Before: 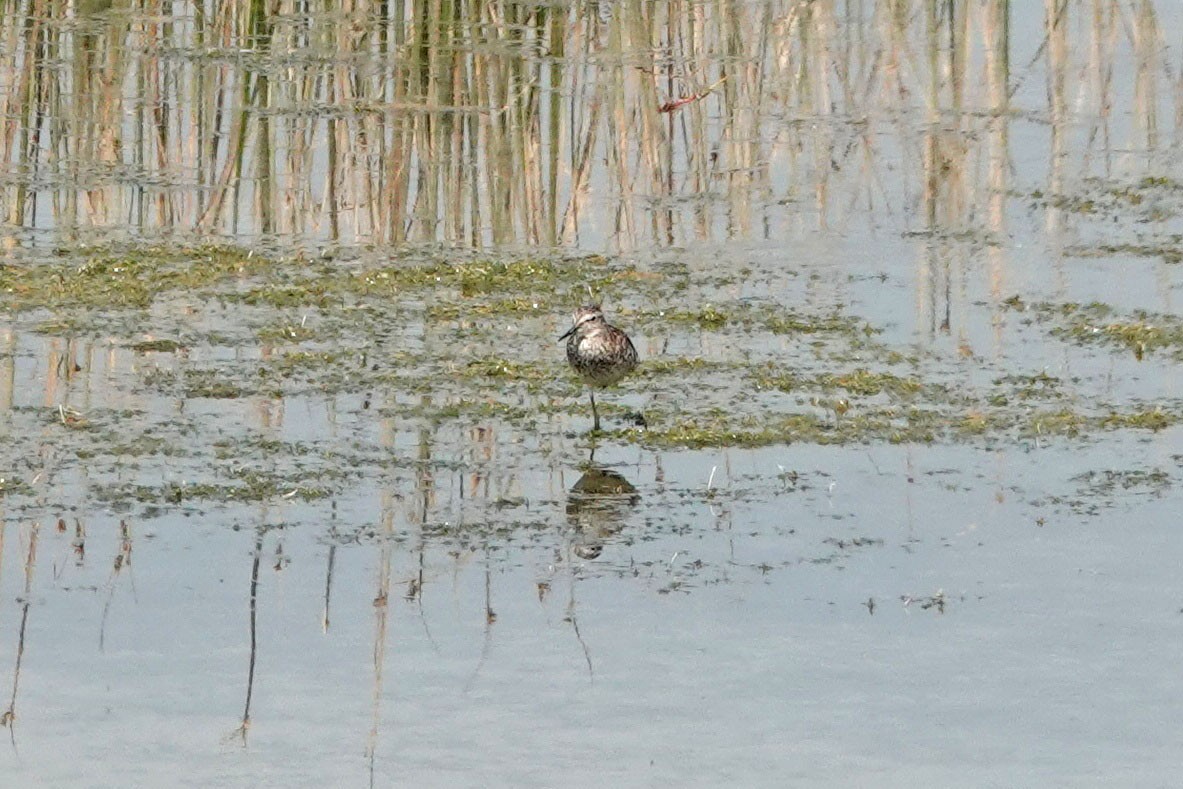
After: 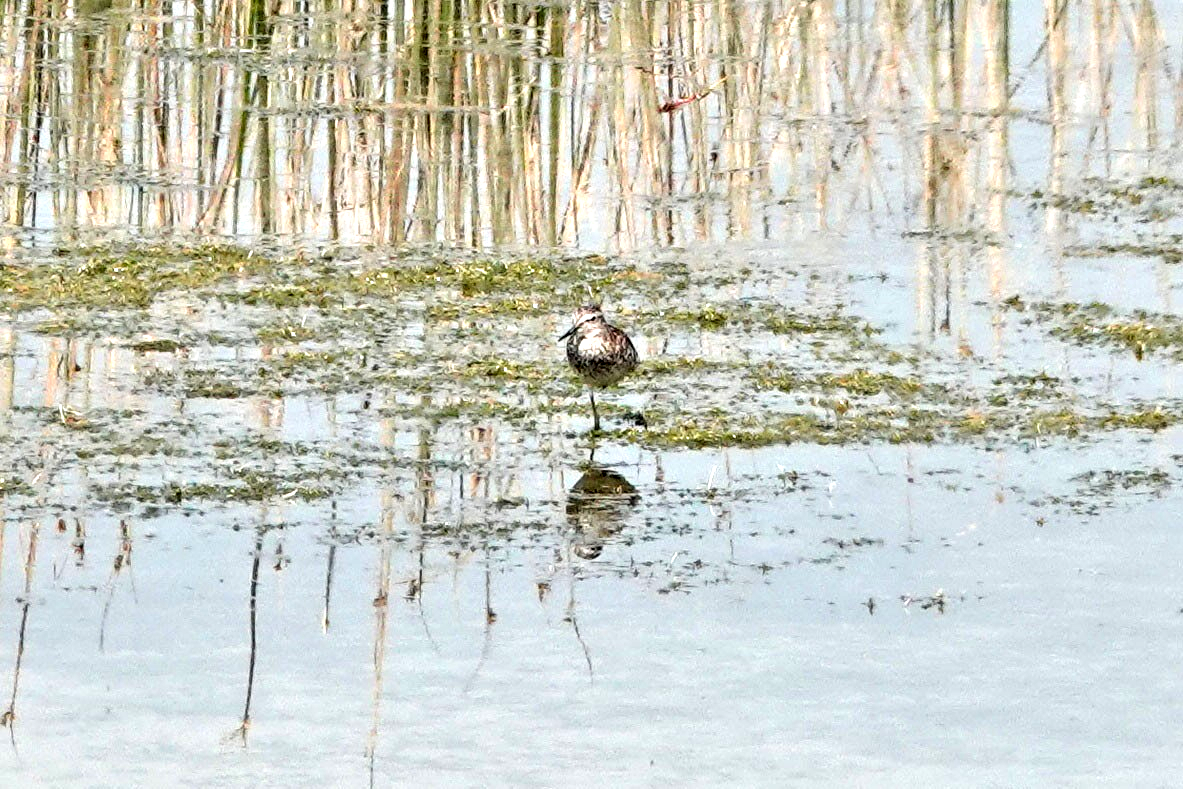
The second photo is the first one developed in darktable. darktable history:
contrast equalizer: y [[0.6 ×6], [0.55 ×6], [0 ×6], [0 ×6], [0 ×6]]
exposure: black level correction 0, exposure 0.696 EV, compensate highlight preservation false
